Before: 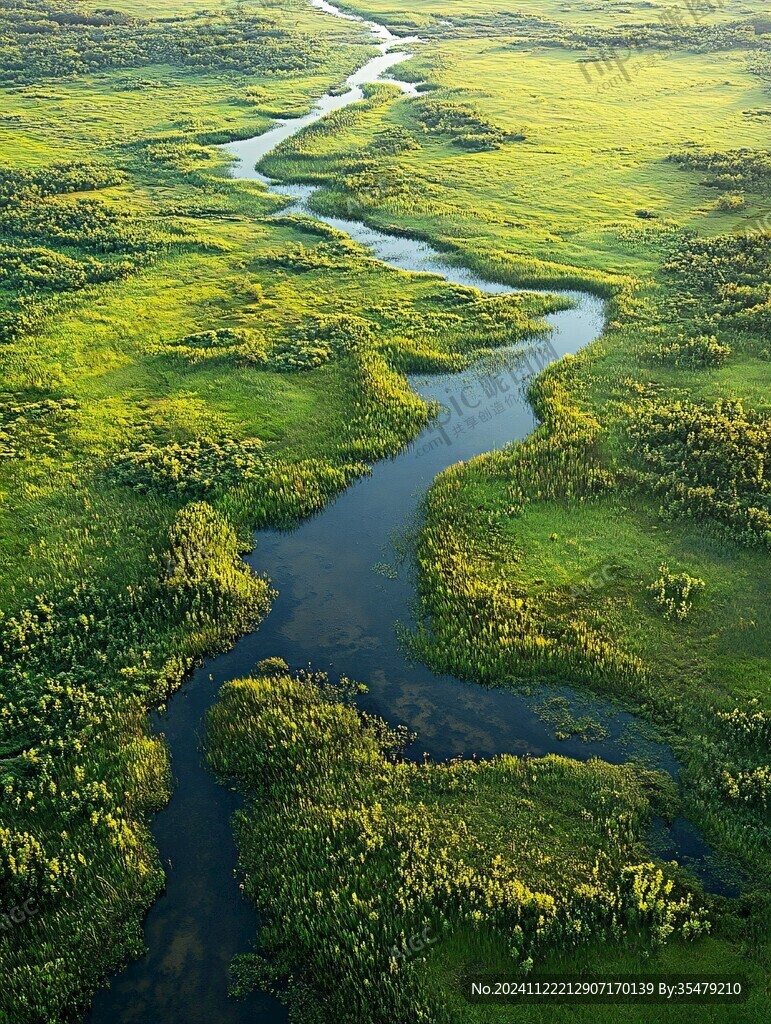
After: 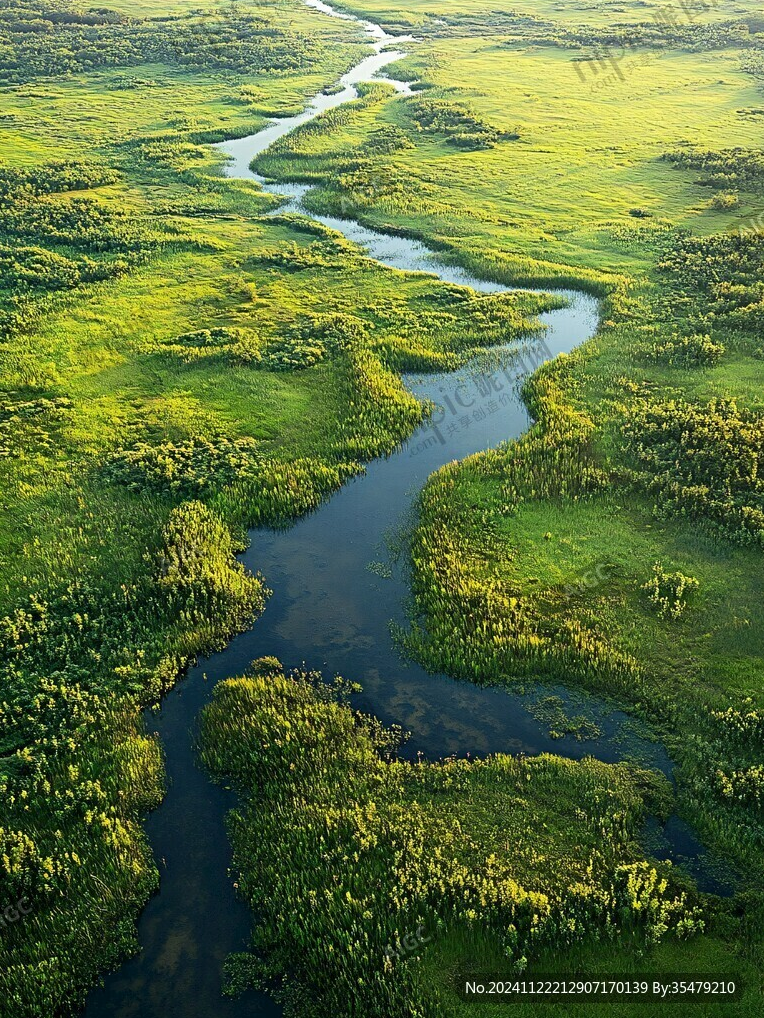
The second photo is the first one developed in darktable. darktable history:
crop and rotate: left 0.814%, top 0.178%, bottom 0.346%
contrast brightness saturation: contrast 0.072
